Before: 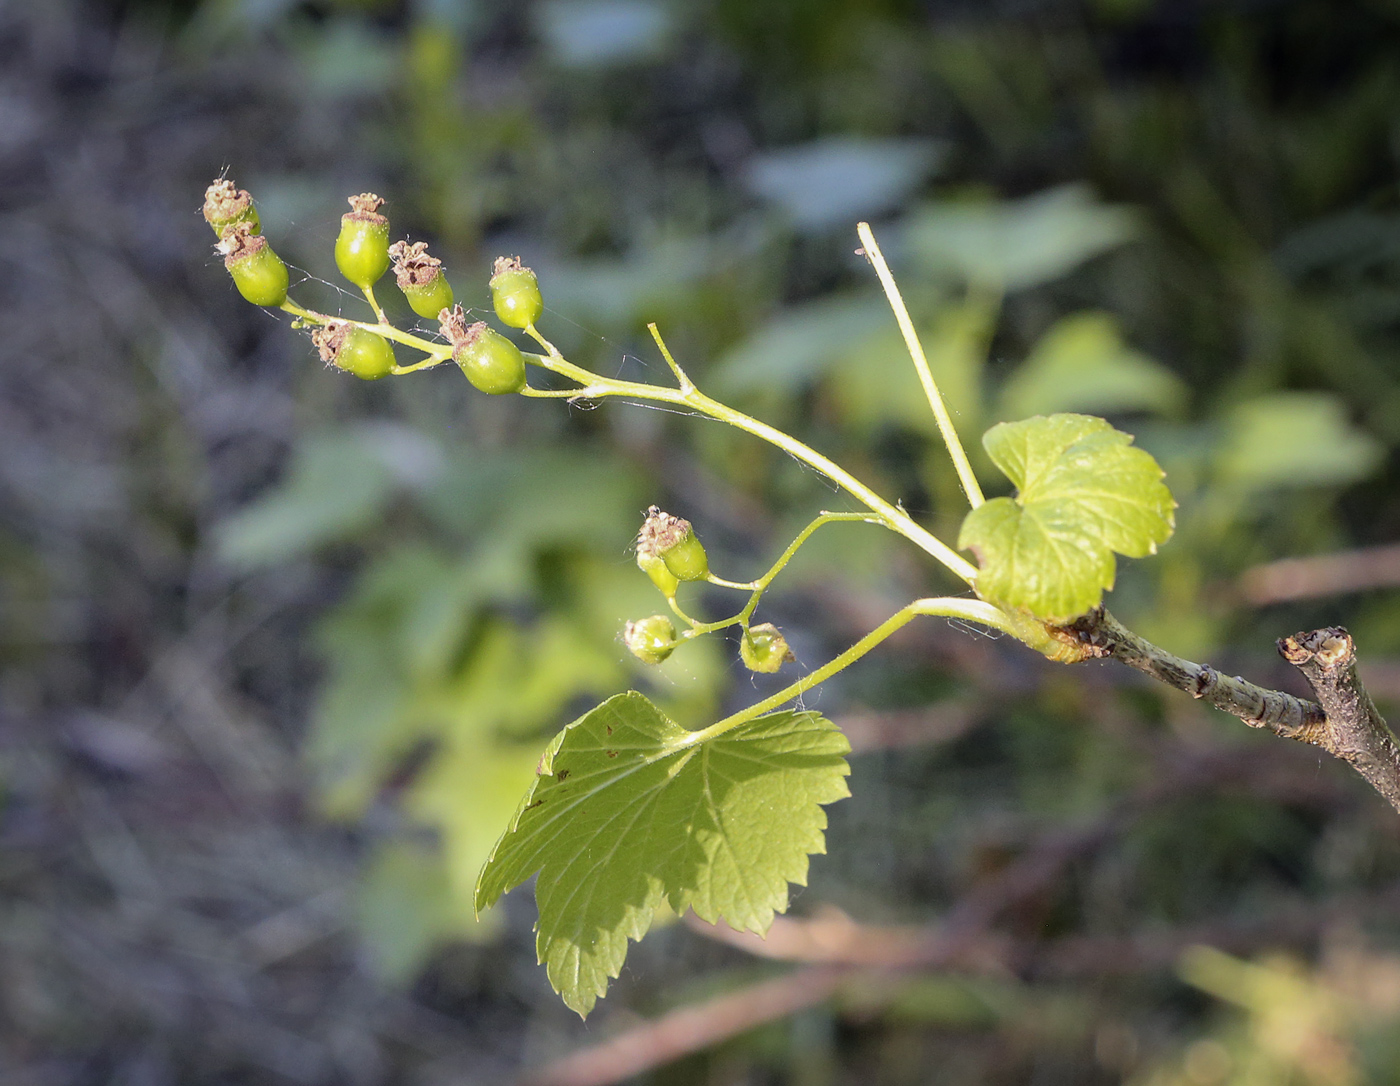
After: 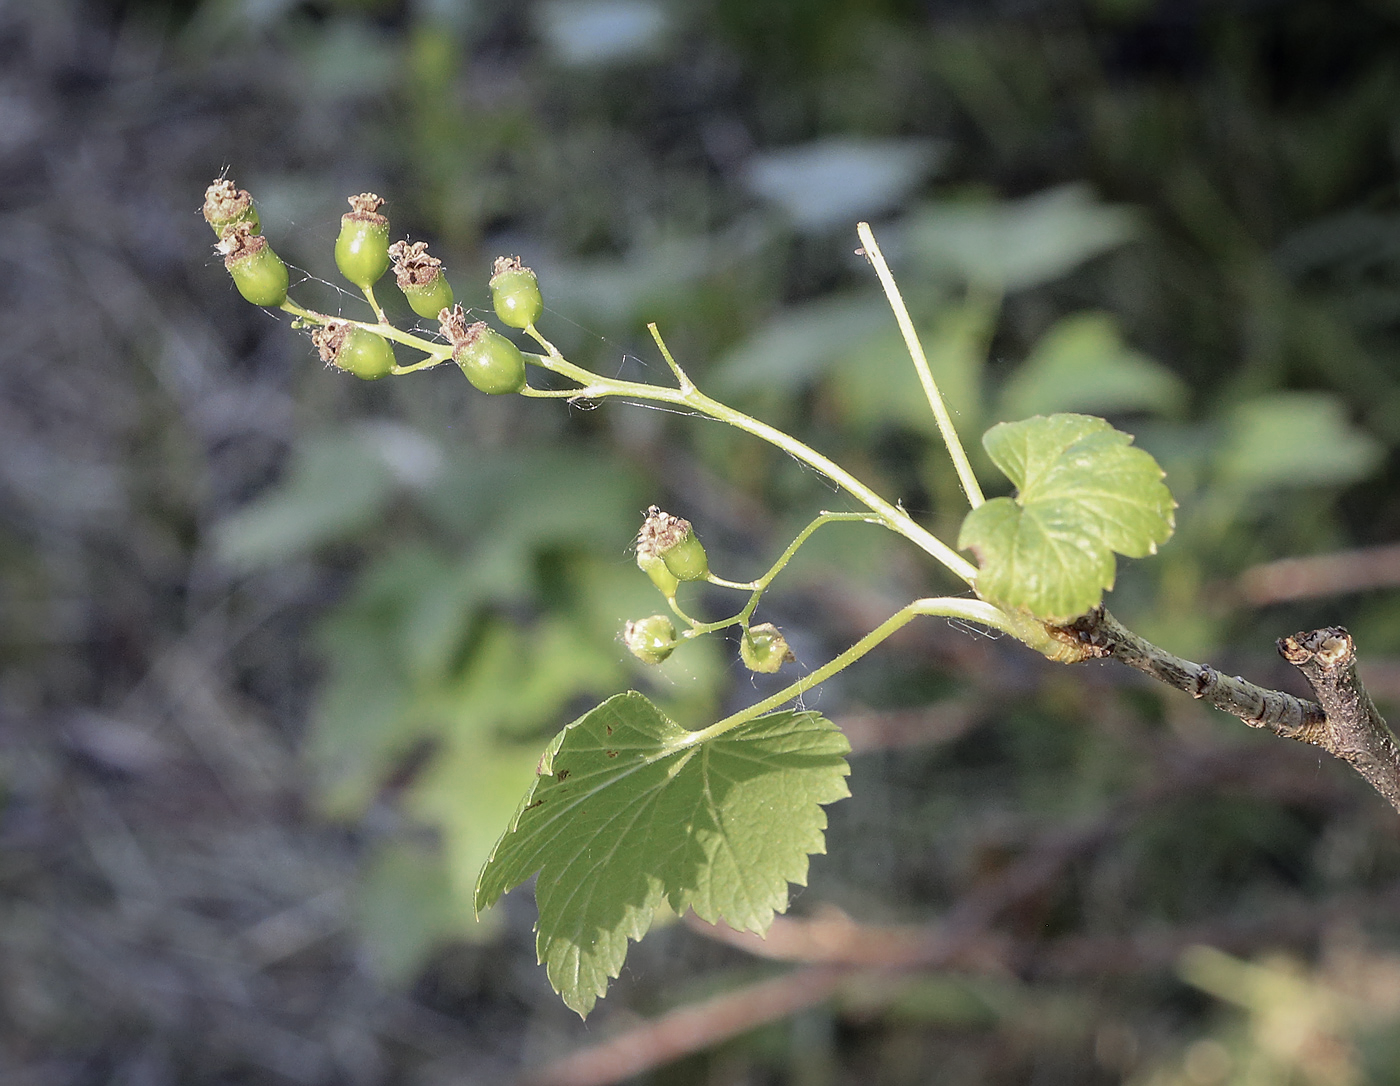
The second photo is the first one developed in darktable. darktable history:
sharpen: radius 0.971, amount 0.614
color zones: curves: ch0 [(0, 0.5) (0.125, 0.4) (0.25, 0.5) (0.375, 0.4) (0.5, 0.4) (0.625, 0.6) (0.75, 0.6) (0.875, 0.5)]; ch1 [(0, 0.35) (0.125, 0.45) (0.25, 0.35) (0.375, 0.35) (0.5, 0.35) (0.625, 0.35) (0.75, 0.45) (0.875, 0.35)]; ch2 [(0, 0.6) (0.125, 0.5) (0.25, 0.5) (0.375, 0.6) (0.5, 0.6) (0.625, 0.5) (0.75, 0.5) (0.875, 0.5)]
